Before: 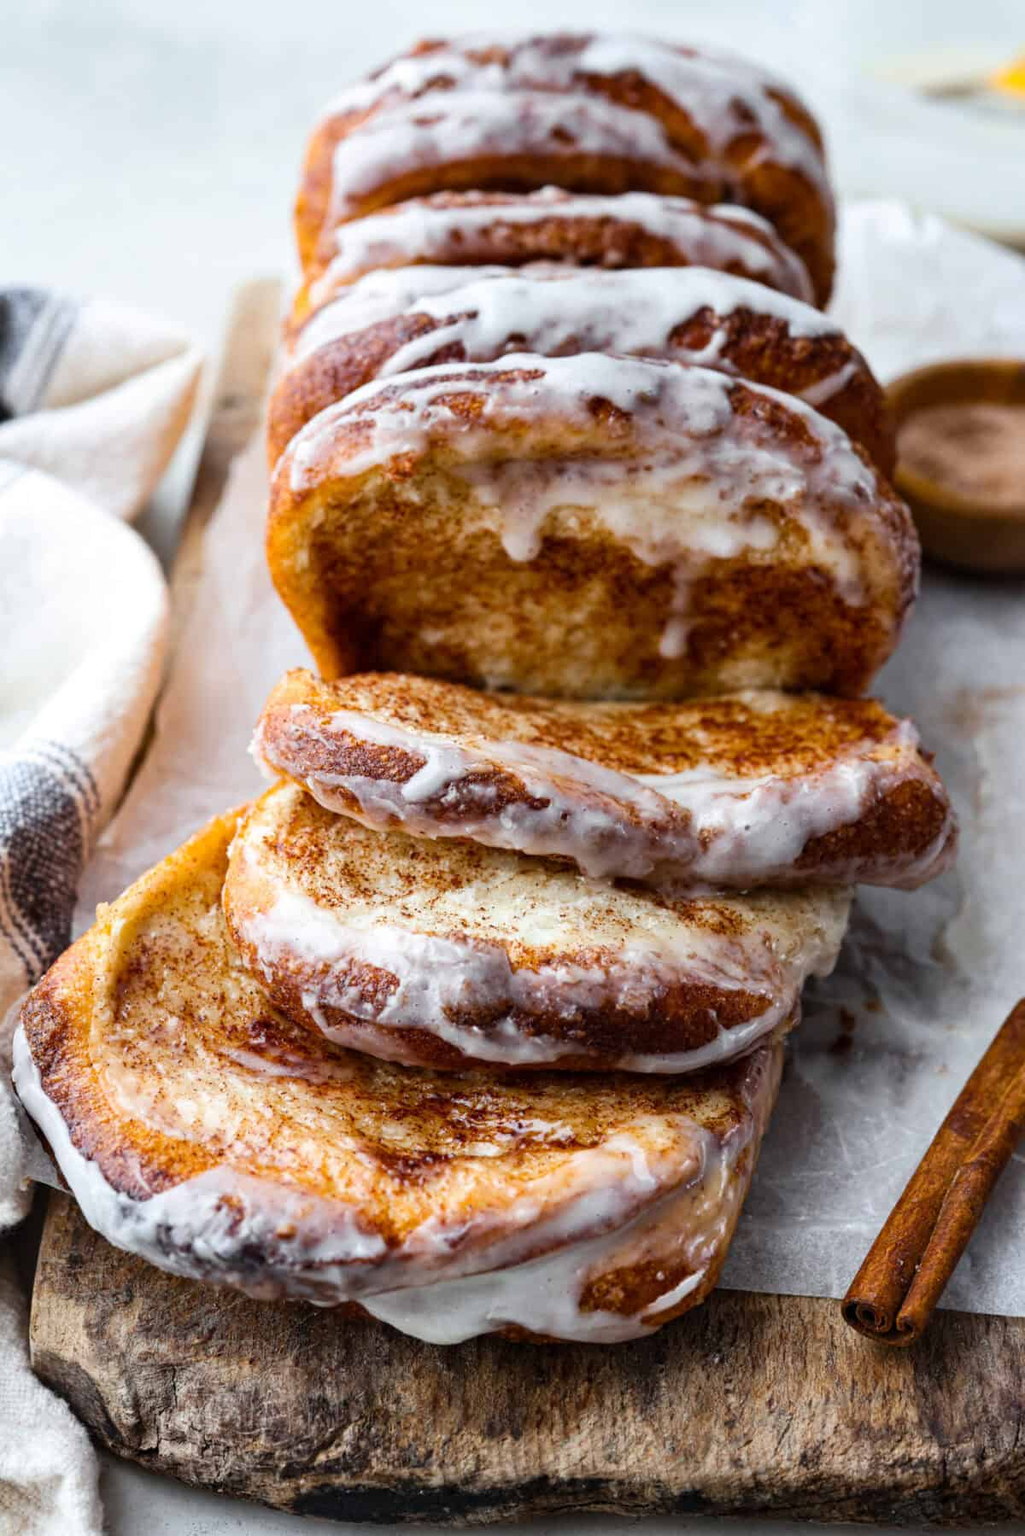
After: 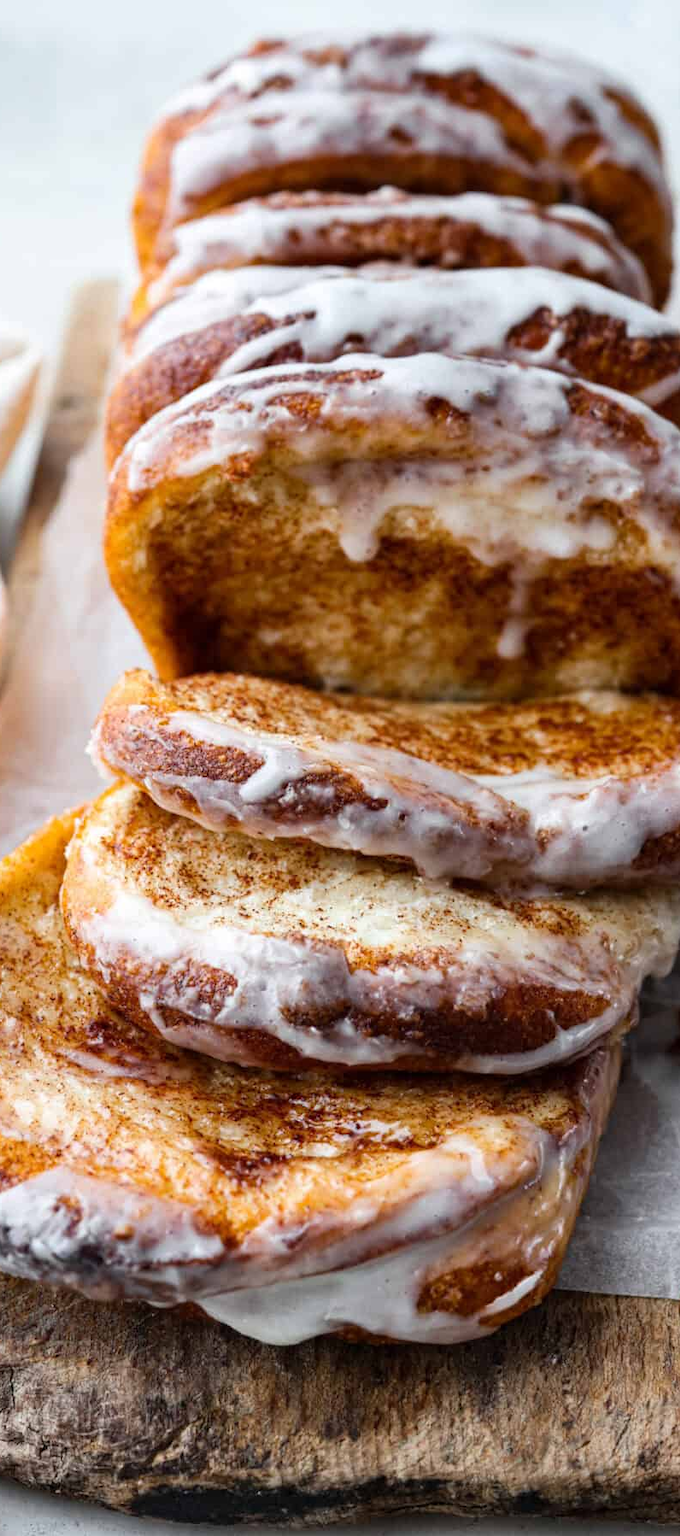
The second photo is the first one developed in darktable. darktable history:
crop and rotate: left 15.856%, right 17.663%
